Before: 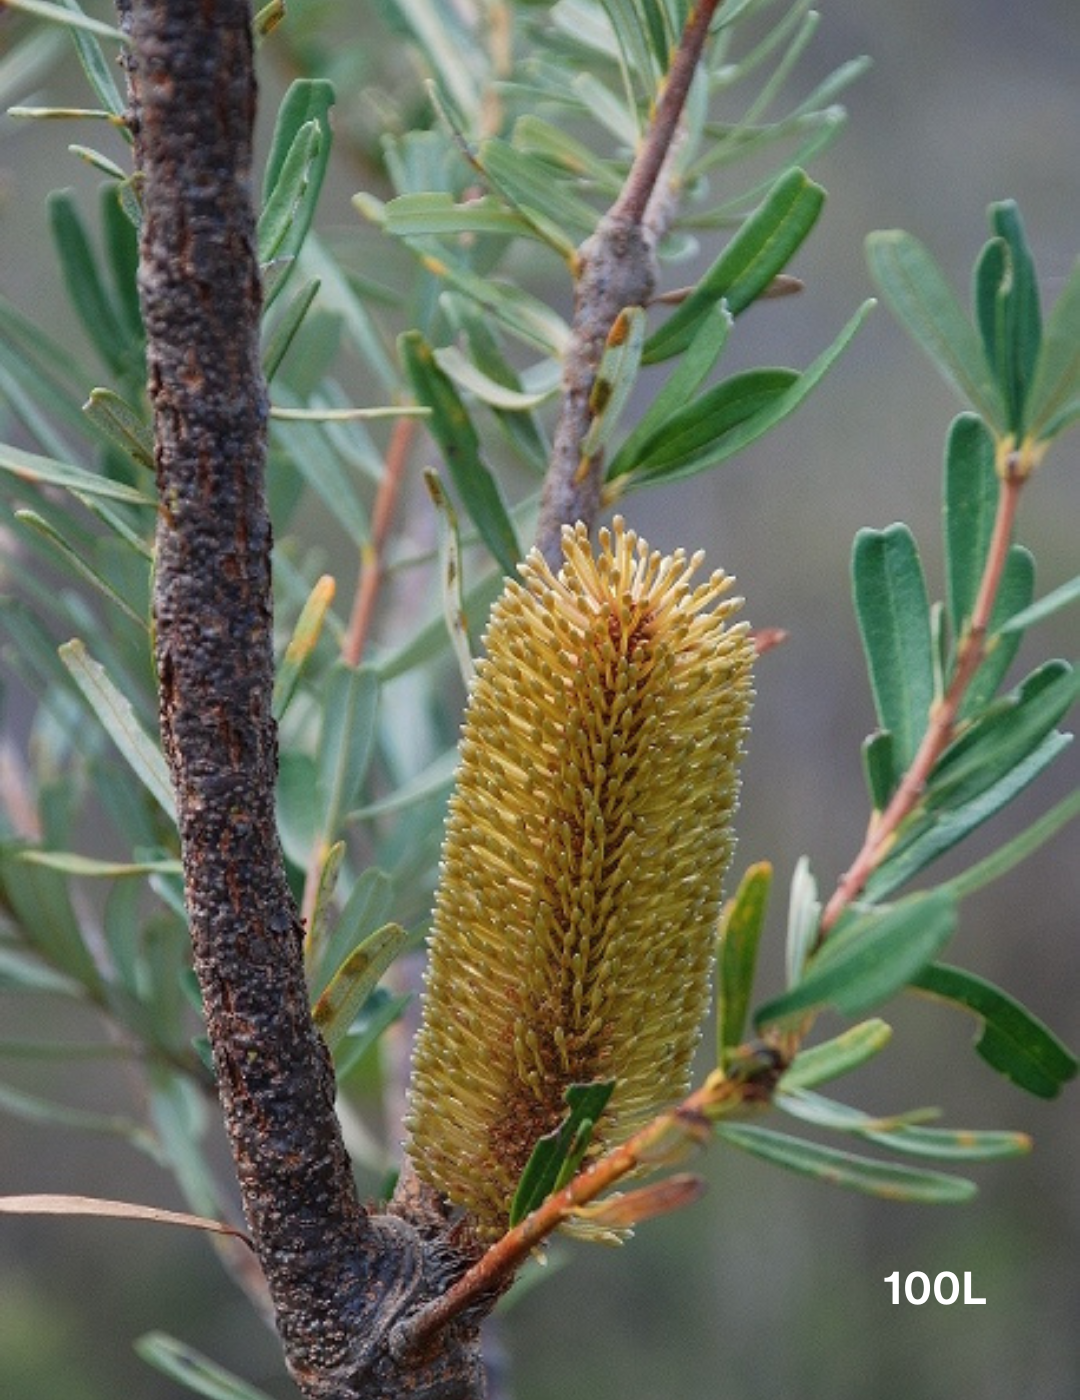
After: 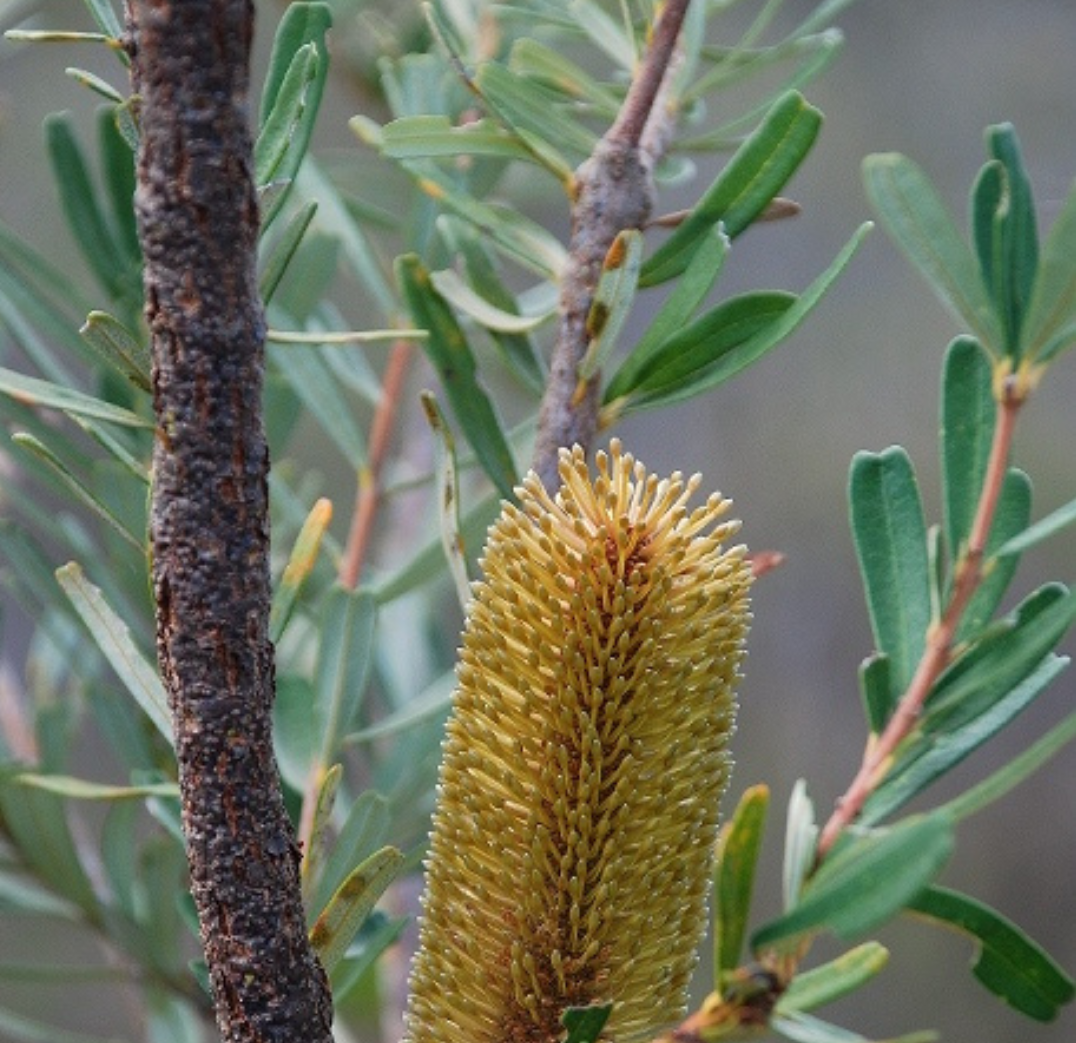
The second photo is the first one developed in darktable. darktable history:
crop: left 0.323%, top 5.505%, bottom 19.925%
